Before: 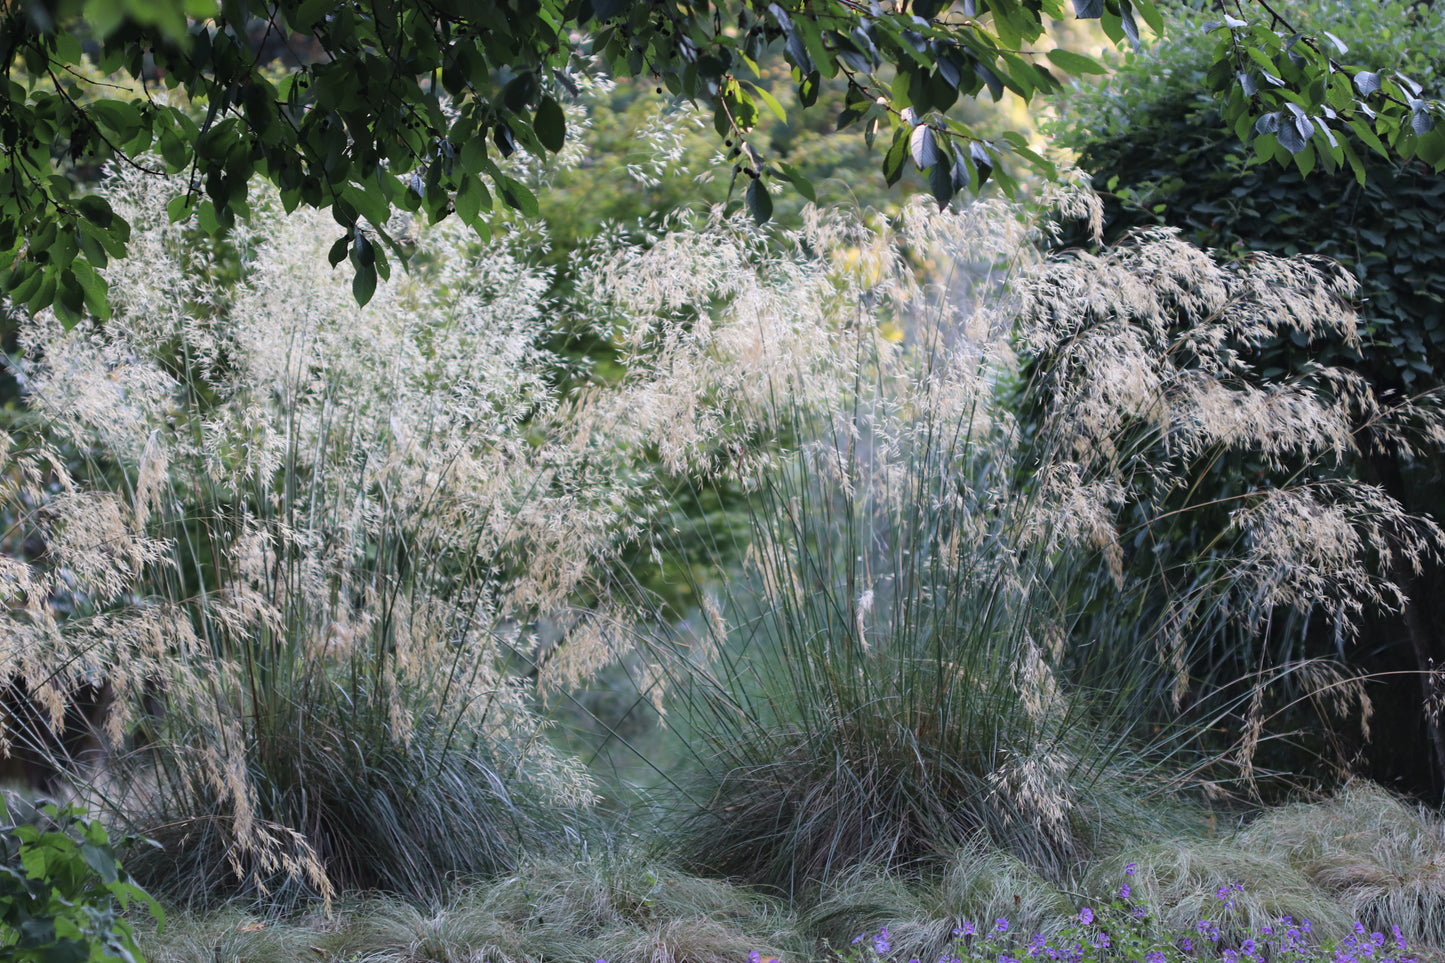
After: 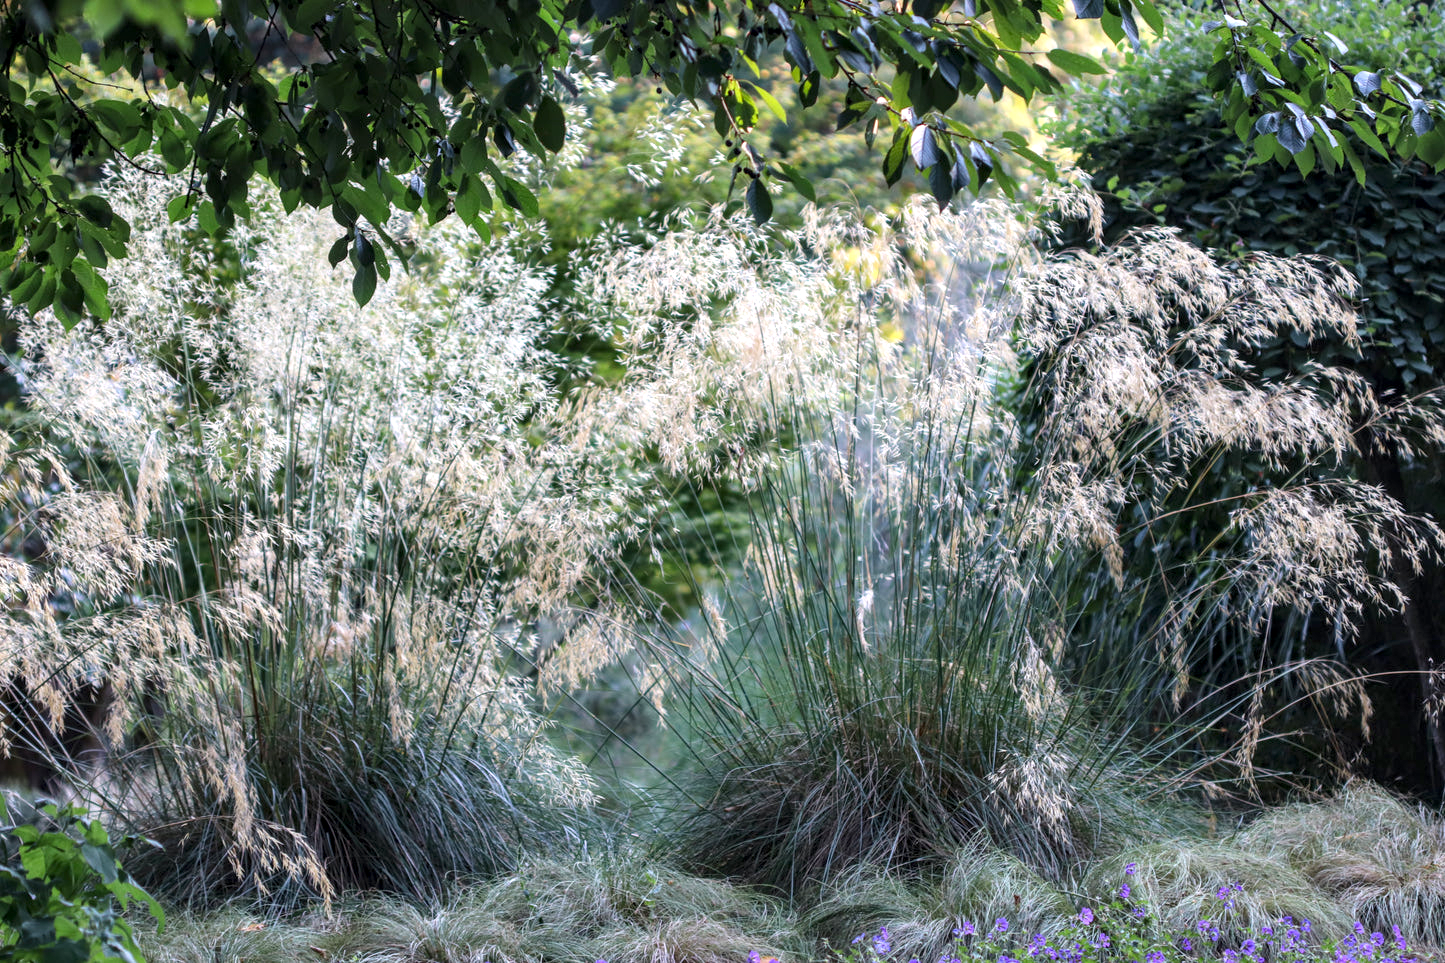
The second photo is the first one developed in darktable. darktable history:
contrast brightness saturation: contrast 0.079, saturation 0.2
local contrast: detail 139%
exposure: exposure 0.297 EV, compensate exposure bias true, compensate highlight preservation false
